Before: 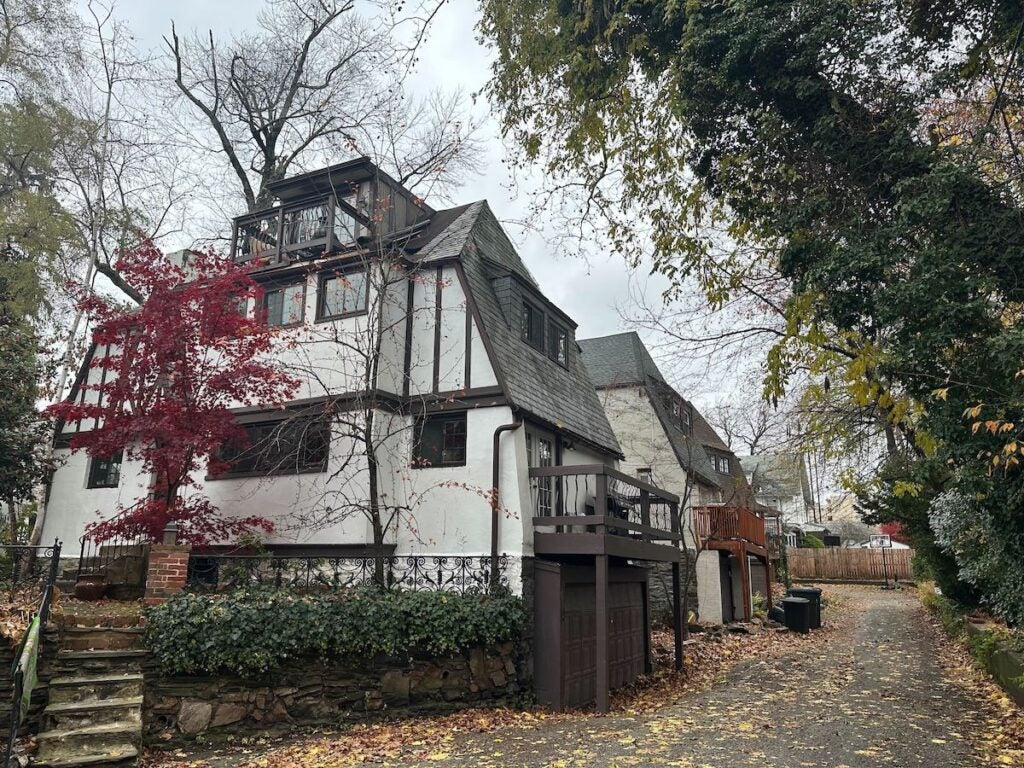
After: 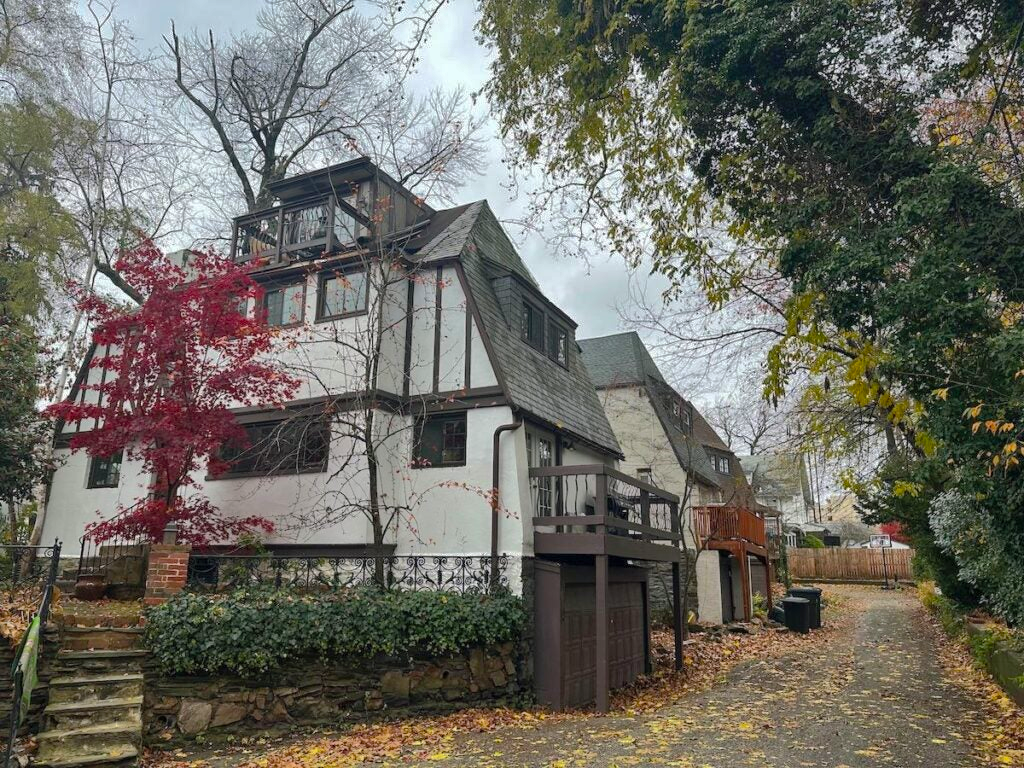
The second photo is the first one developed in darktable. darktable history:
shadows and highlights: shadows 39.93, highlights -59.76
color balance rgb: shadows lift › chroma 0.985%, shadows lift › hue 115.76°, perceptual saturation grading › global saturation 29.817%, global vibrance 8.541%
